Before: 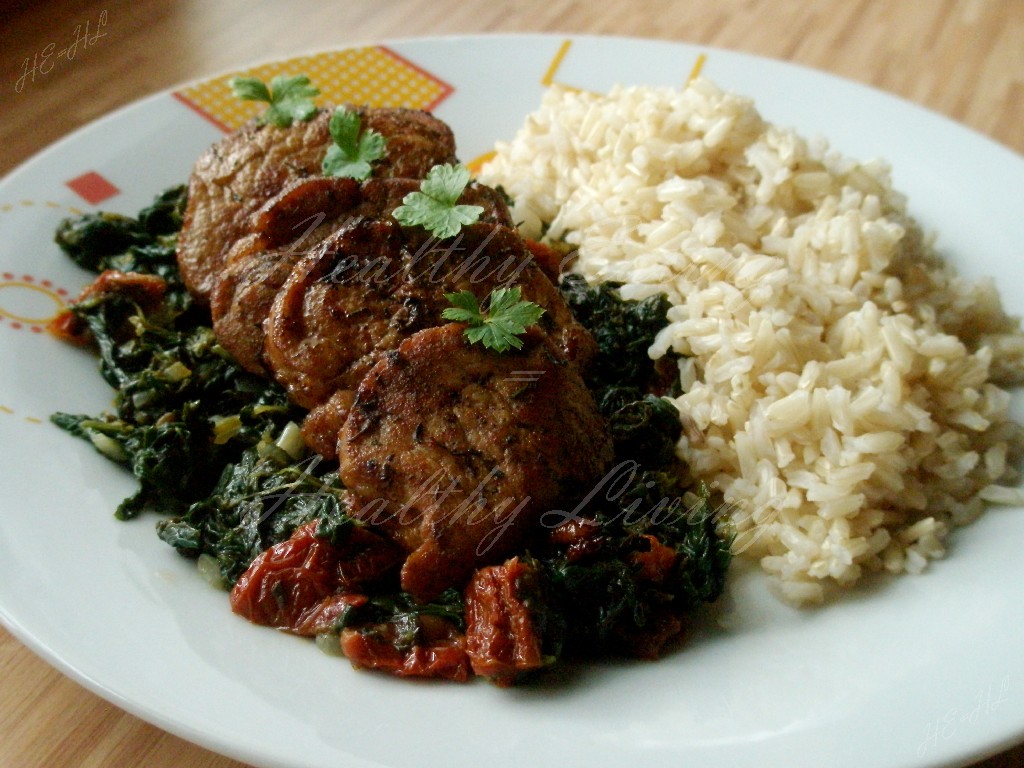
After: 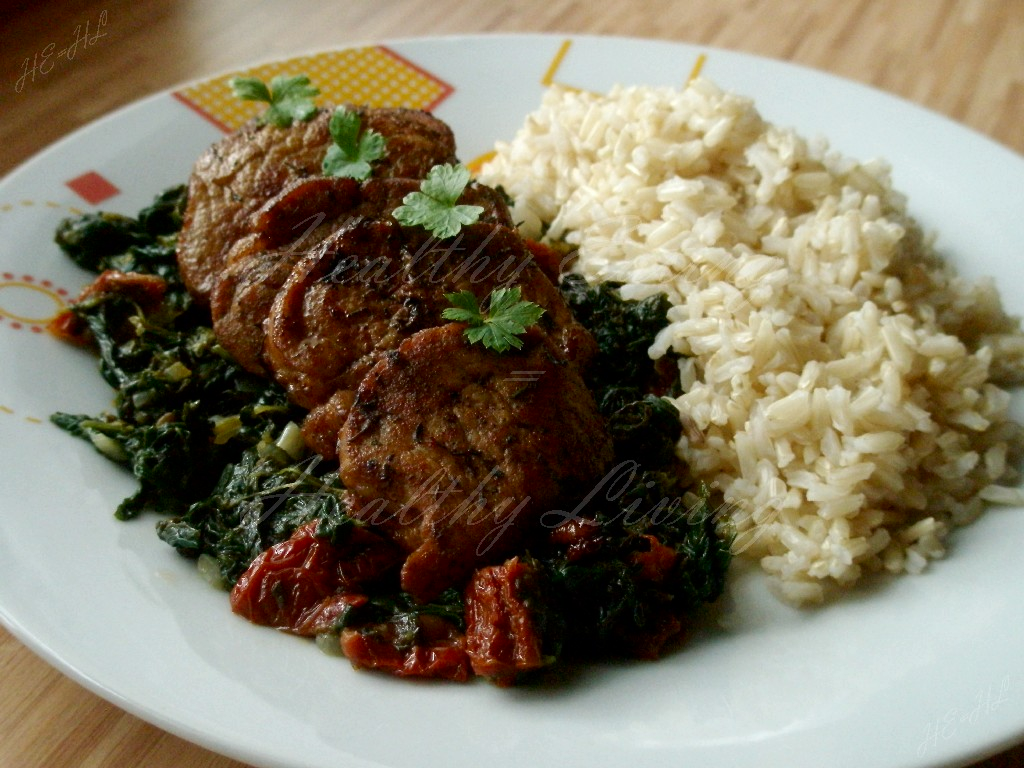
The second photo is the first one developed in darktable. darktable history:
contrast brightness saturation: brightness -0.086
